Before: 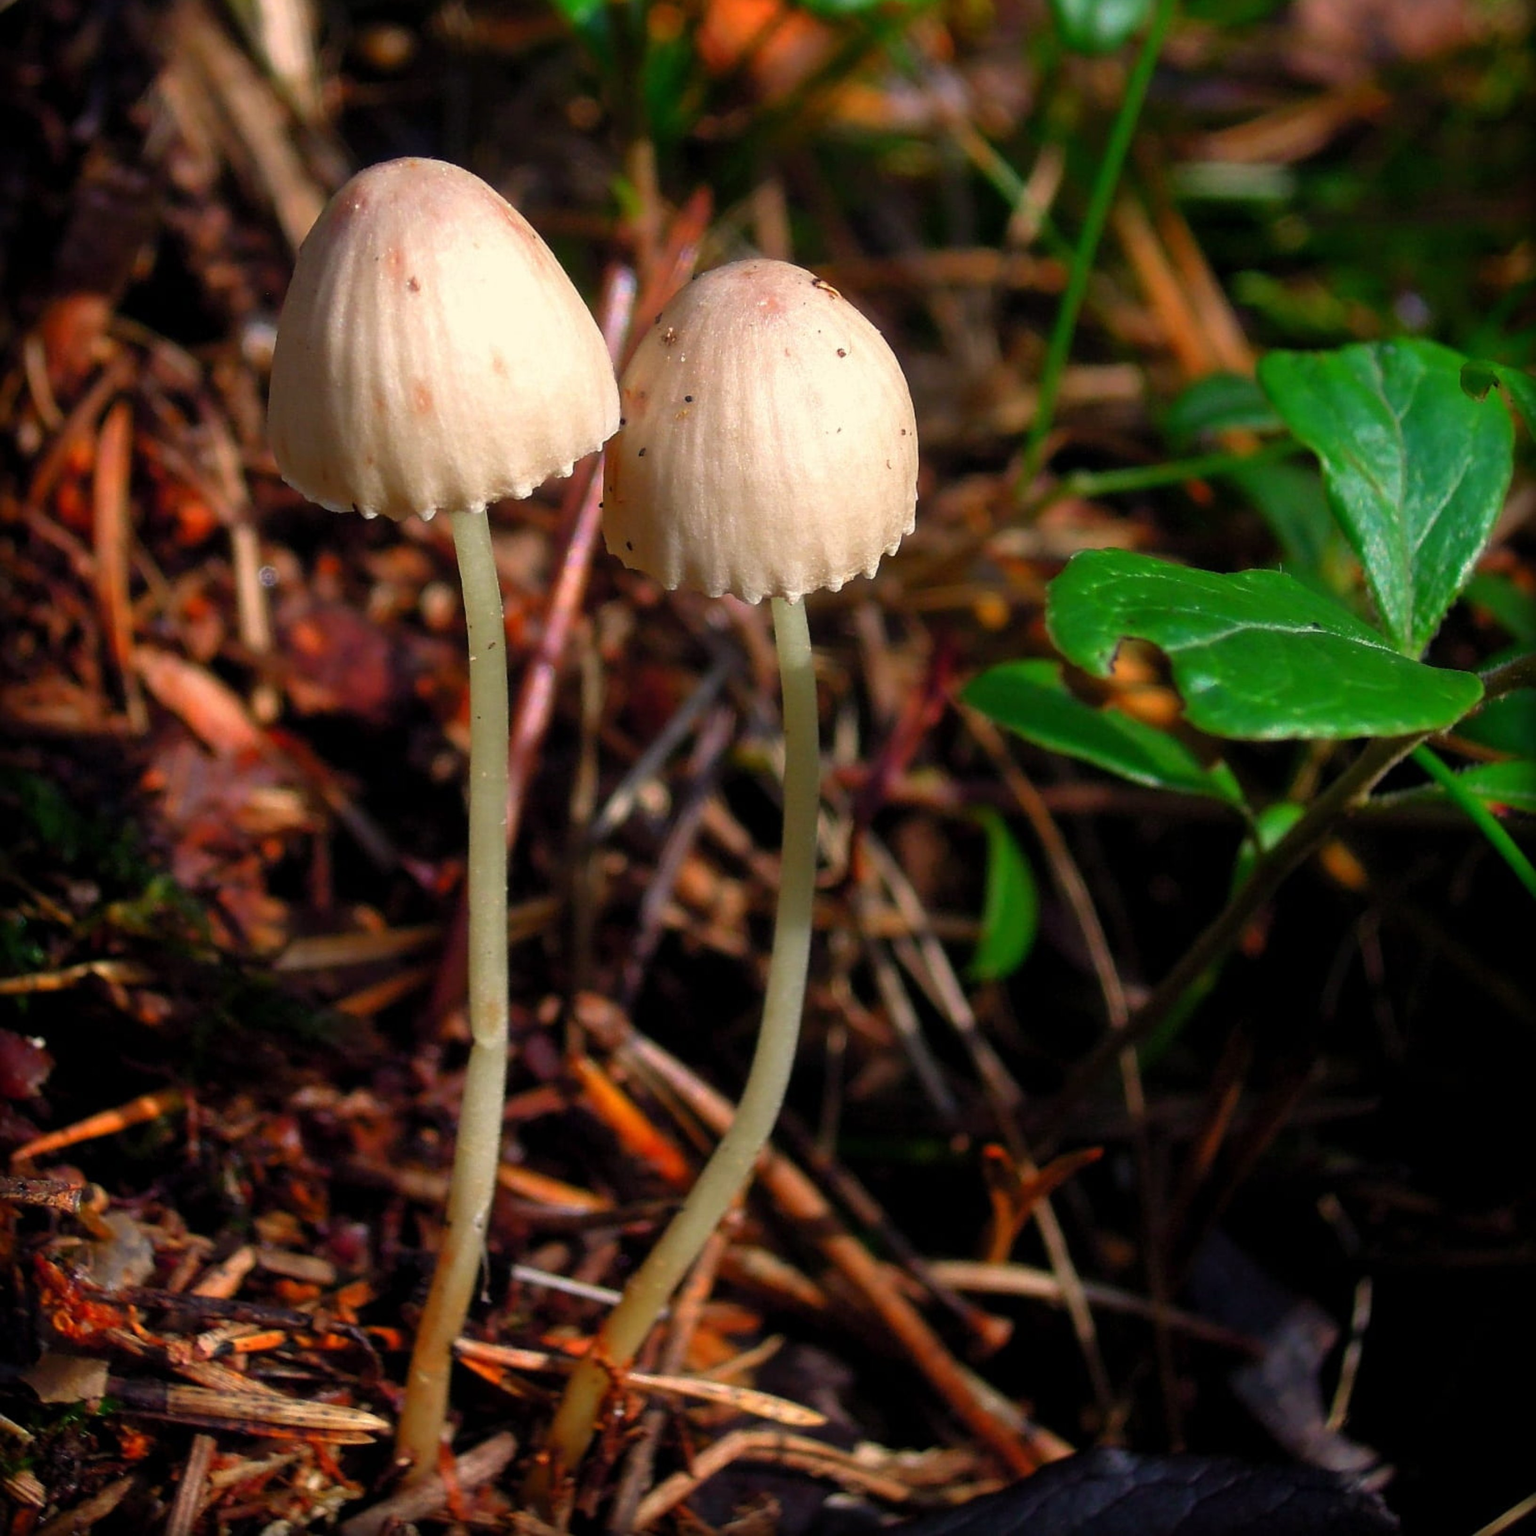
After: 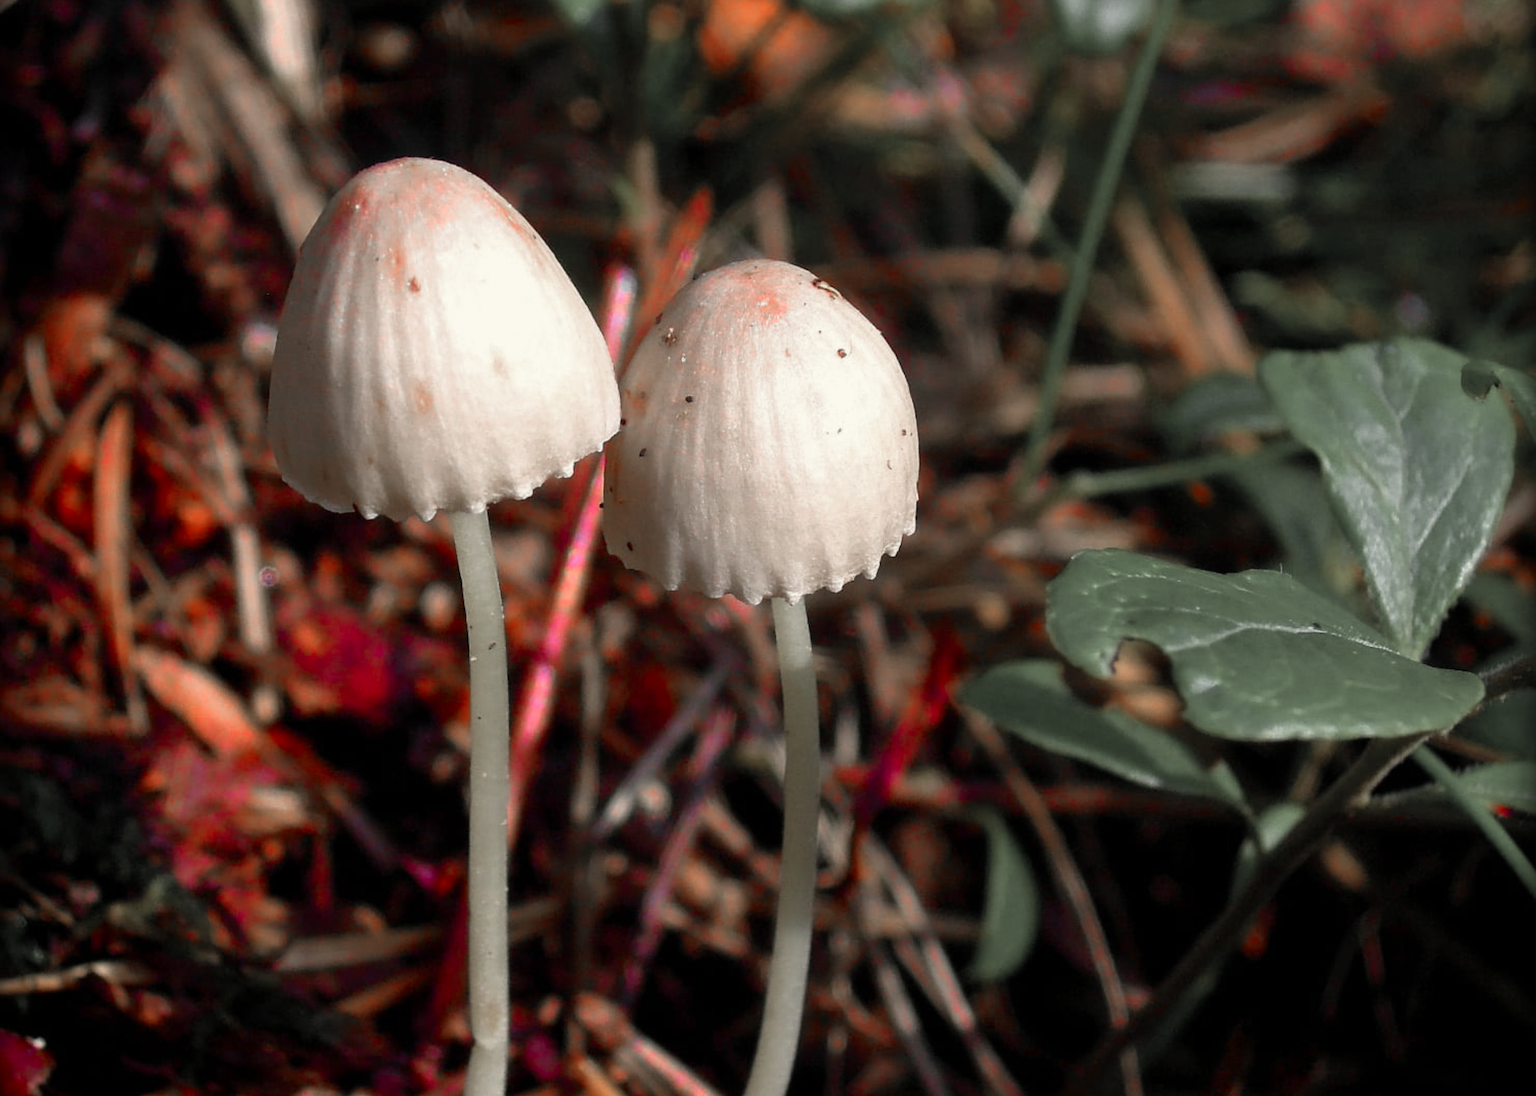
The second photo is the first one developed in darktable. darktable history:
crop: right 0%, bottom 28.612%
color zones: curves: ch1 [(0, 0.831) (0.08, 0.771) (0.157, 0.268) (0.241, 0.207) (0.562, -0.005) (0.714, -0.013) (0.876, 0.01) (1, 0.831)]
